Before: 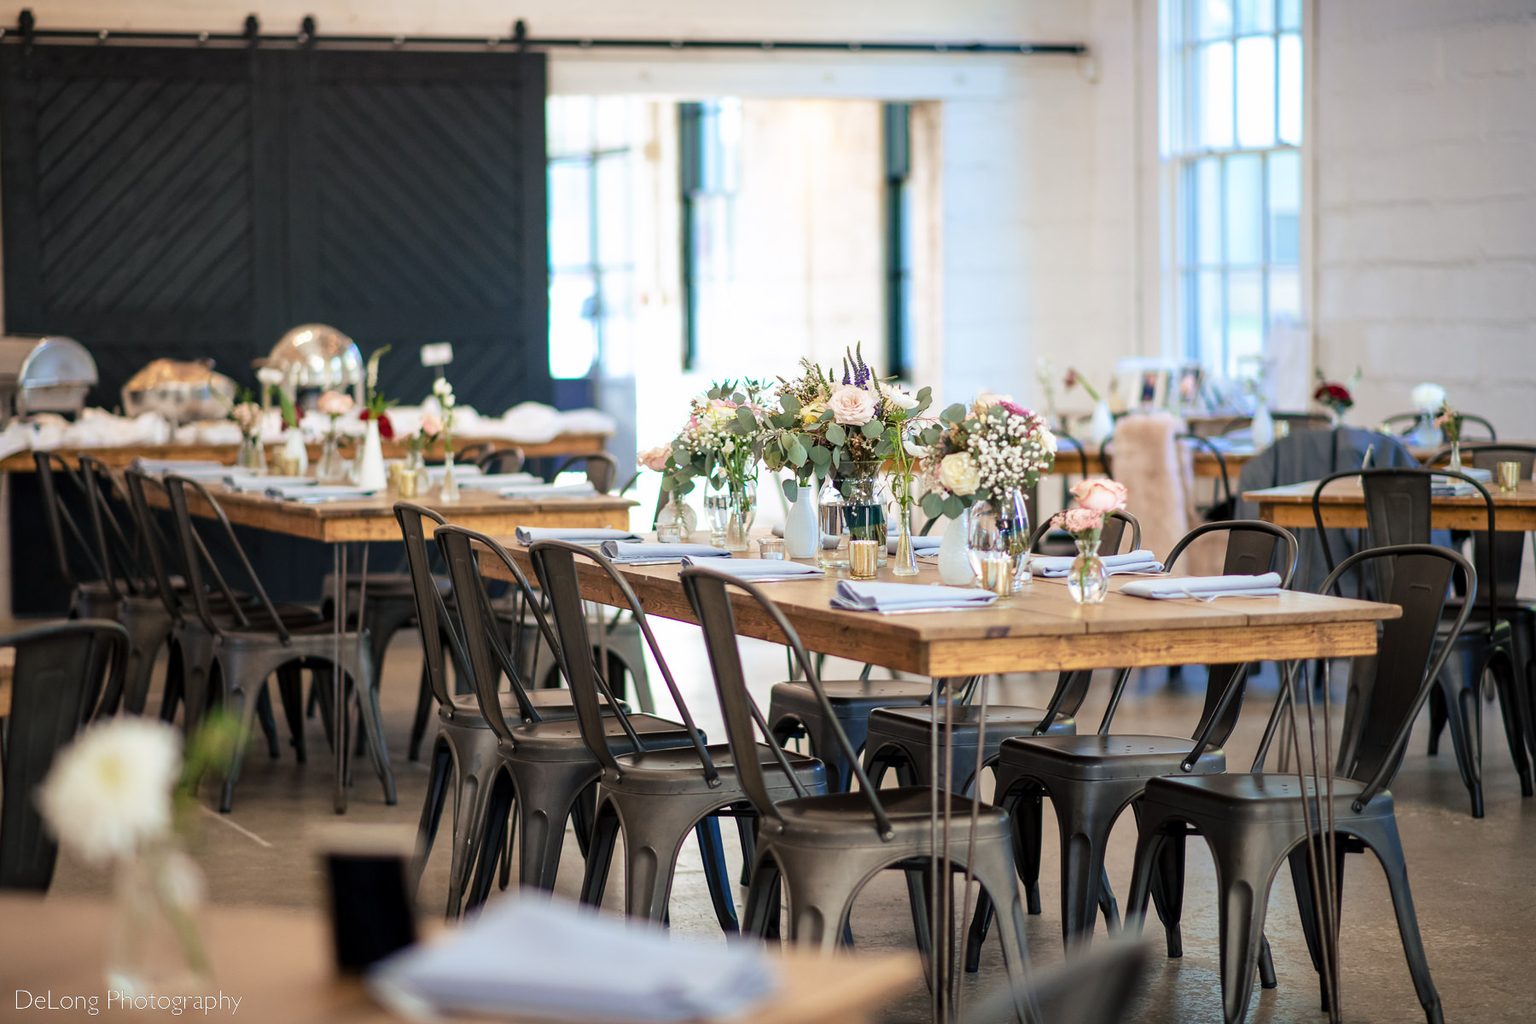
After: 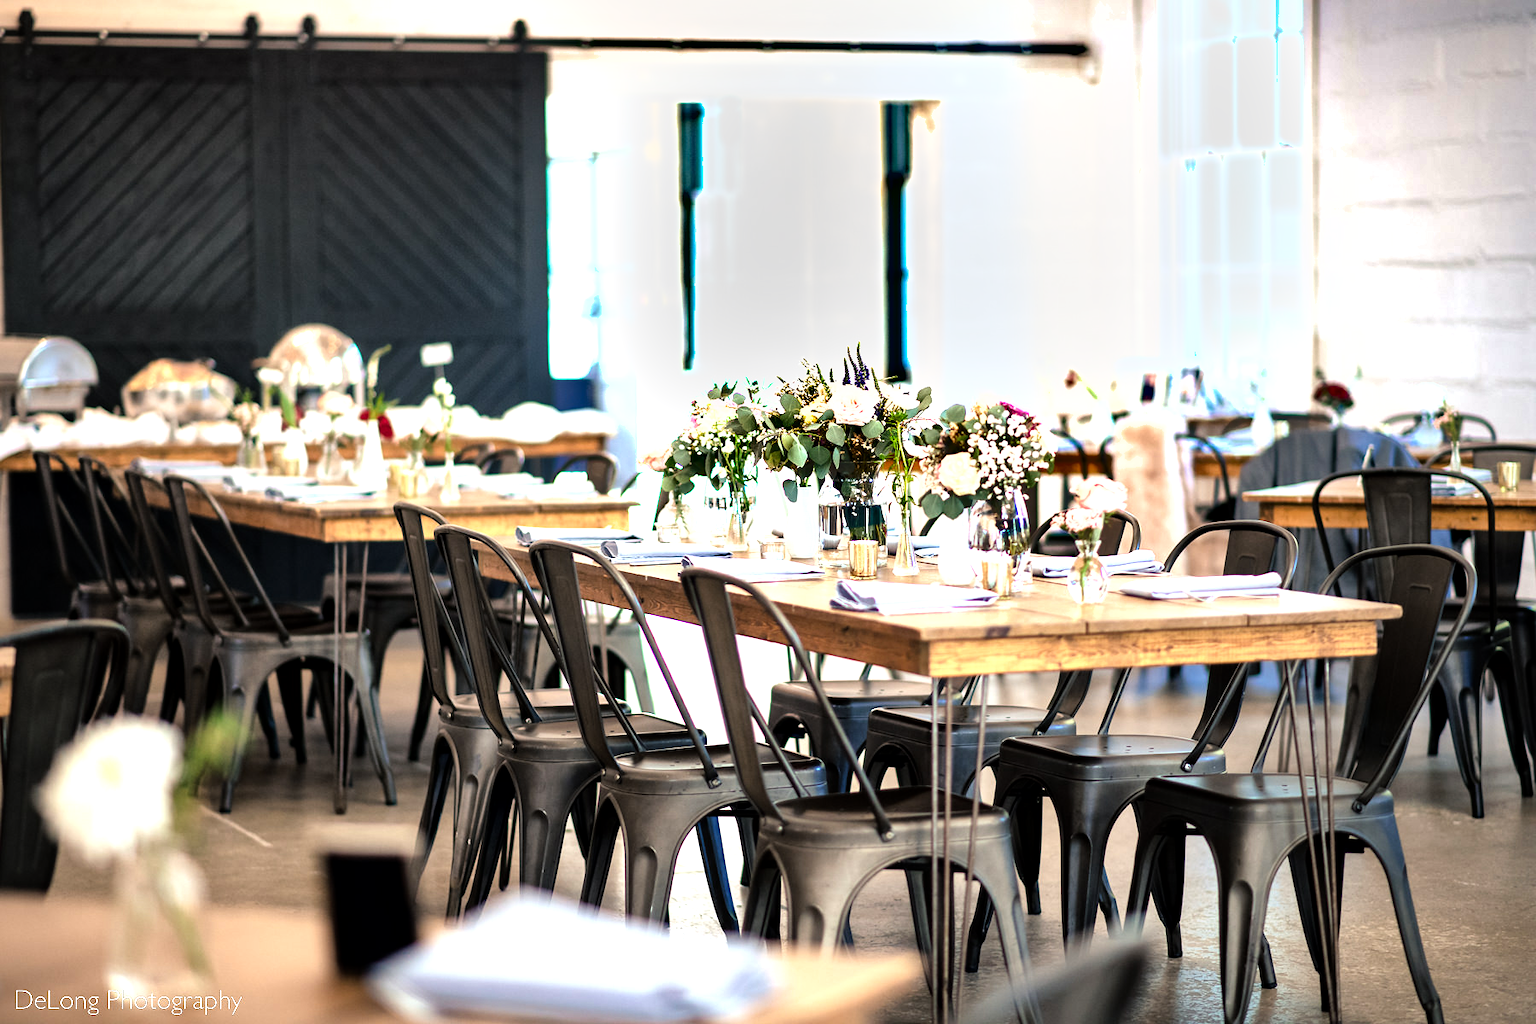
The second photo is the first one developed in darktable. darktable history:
tone equalizer: -8 EV -1.09 EV, -7 EV -0.982 EV, -6 EV -0.848 EV, -5 EV -0.583 EV, -3 EV 0.593 EV, -2 EV 0.893 EV, -1 EV 1.01 EV, +0 EV 1.08 EV
local contrast: mode bilateral grid, contrast 19, coarseness 49, detail 119%, midtone range 0.2
shadows and highlights: soften with gaussian
